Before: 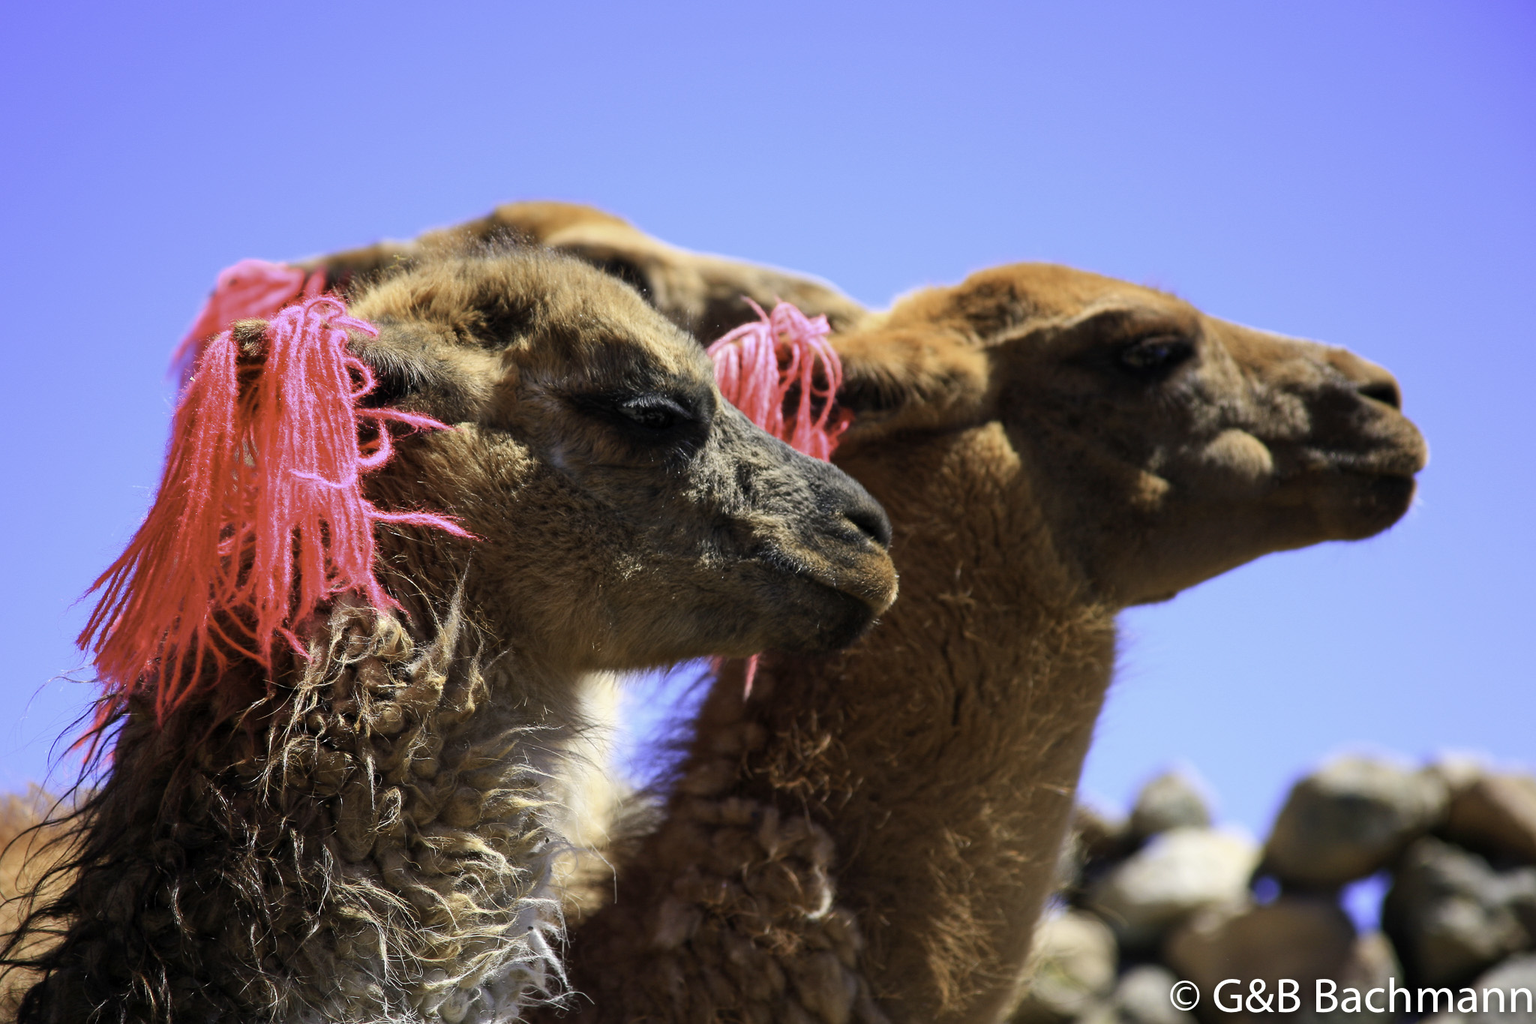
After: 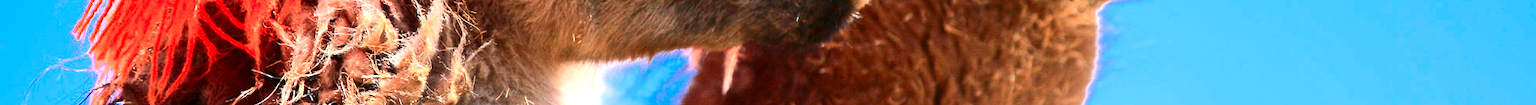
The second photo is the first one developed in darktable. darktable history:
rotate and perspective: lens shift (horizontal) -0.055, automatic cropping off
crop and rotate: top 59.084%, bottom 30.916%
contrast brightness saturation: contrast 0.4, brightness 0.1, saturation 0.21
color zones: curves: ch0 [(0, 0.5) (0.125, 0.4) (0.25, 0.5) (0.375, 0.4) (0.5, 0.4) (0.625, 0.35) (0.75, 0.35) (0.875, 0.5)]; ch1 [(0, 0.35) (0.125, 0.45) (0.25, 0.35) (0.375, 0.35) (0.5, 0.35) (0.625, 0.35) (0.75, 0.45) (0.875, 0.35)]; ch2 [(0, 0.6) (0.125, 0.5) (0.25, 0.5) (0.375, 0.6) (0.5, 0.6) (0.625, 0.5) (0.75, 0.5) (0.875, 0.5)]
exposure: black level correction 0, exposure 1.4 EV, compensate highlight preservation false
